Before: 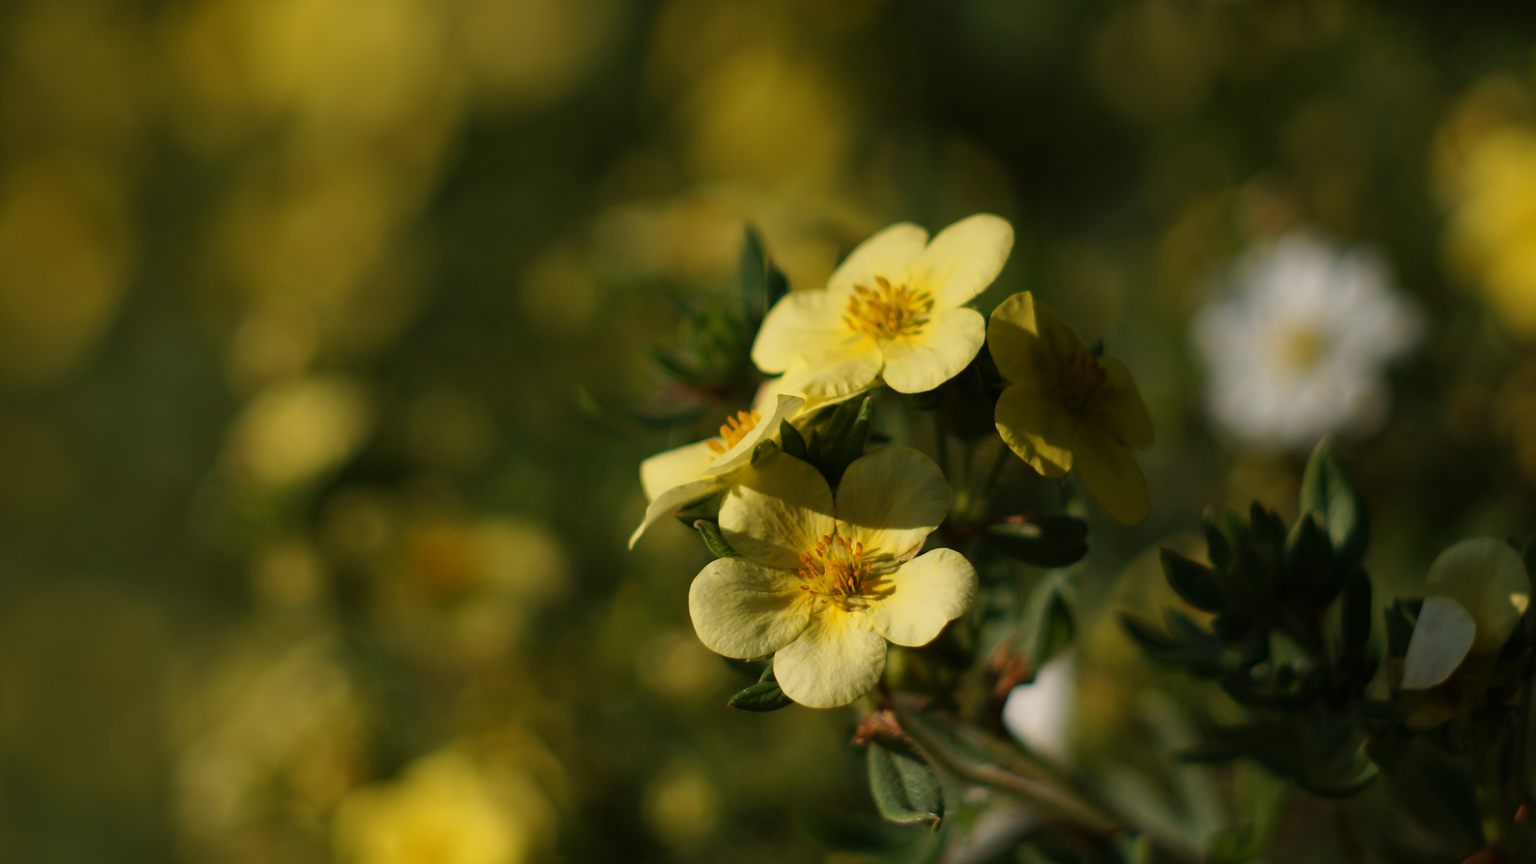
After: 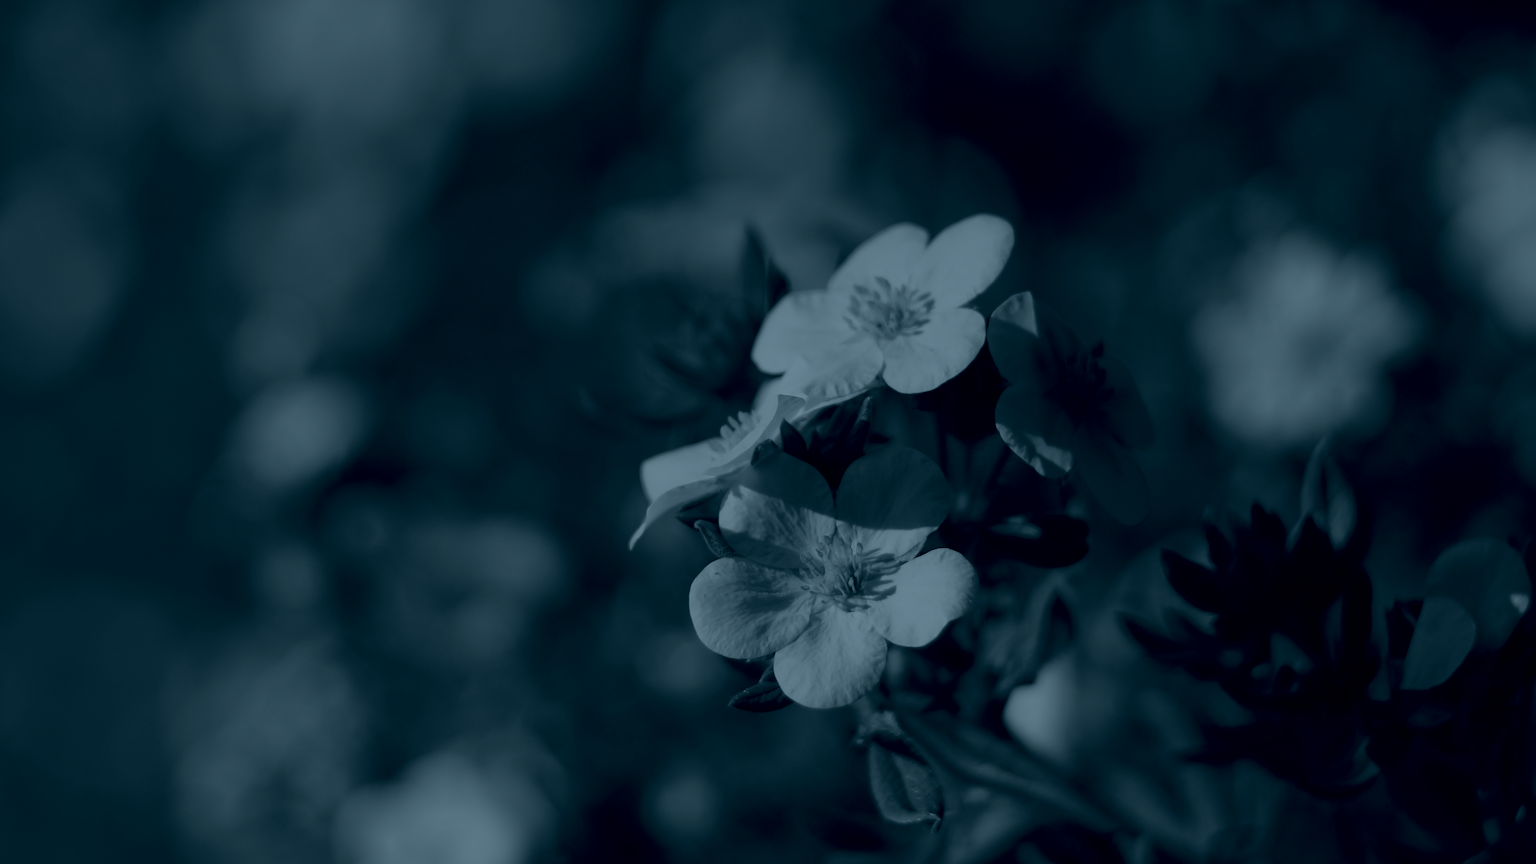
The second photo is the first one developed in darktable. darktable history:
white balance: red 1.467, blue 0.684
colorize: hue 194.4°, saturation 29%, source mix 61.75%, lightness 3.98%, version 1
